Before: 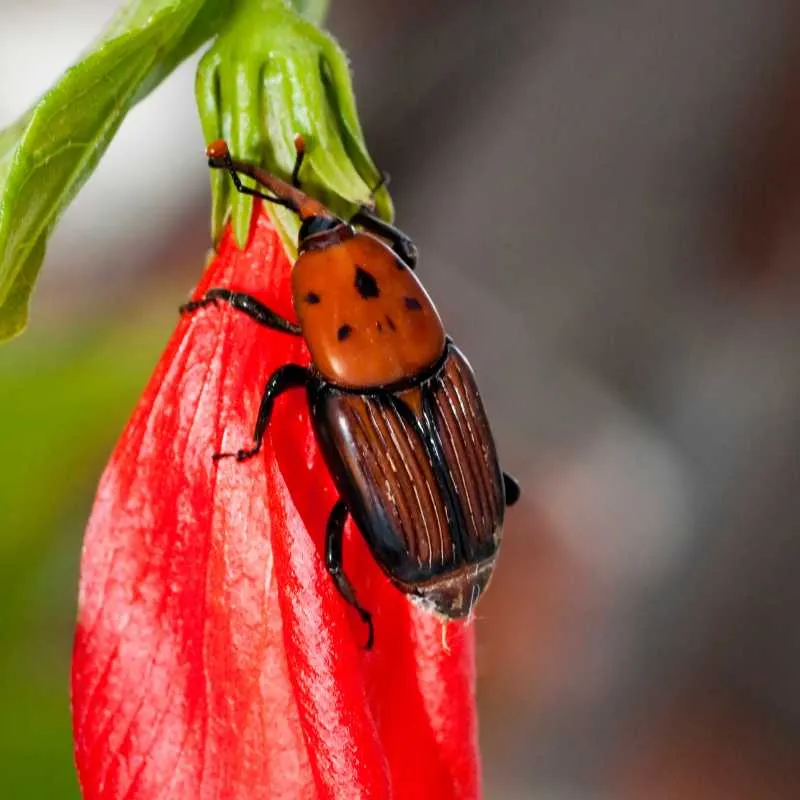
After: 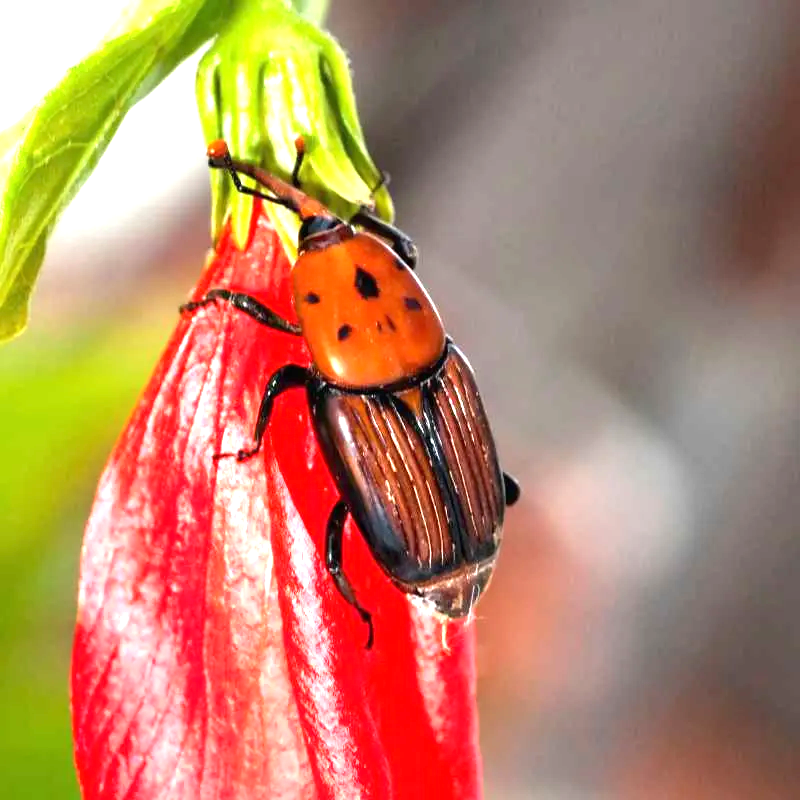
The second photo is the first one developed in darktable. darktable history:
exposure: black level correction 0, exposure 1.389 EV, compensate highlight preservation false
tone equalizer: edges refinement/feathering 500, mask exposure compensation -1.57 EV, preserve details guided filter
